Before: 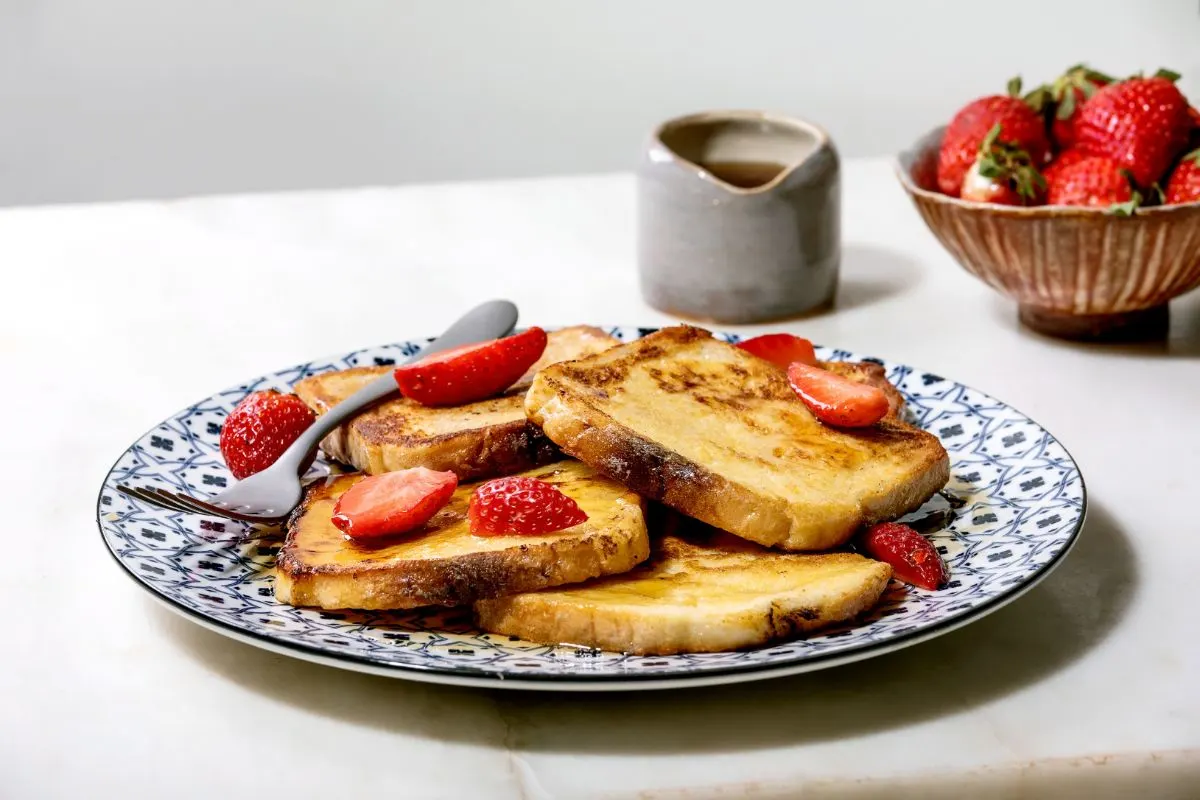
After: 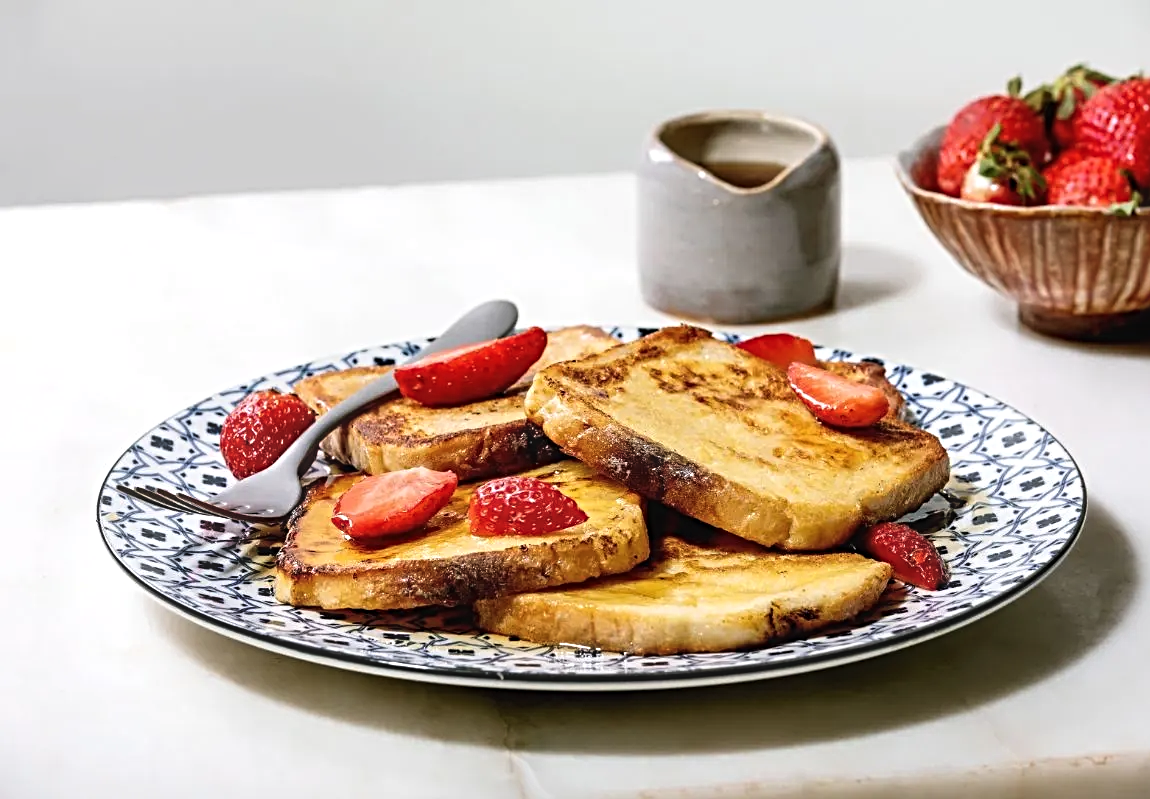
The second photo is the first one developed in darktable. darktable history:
crop: right 4.126%, bottom 0.031%
haze removal: strength -0.05
exposure: black level correction -0.003, exposure 0.04 EV, compensate highlight preservation false
sharpen: radius 4
